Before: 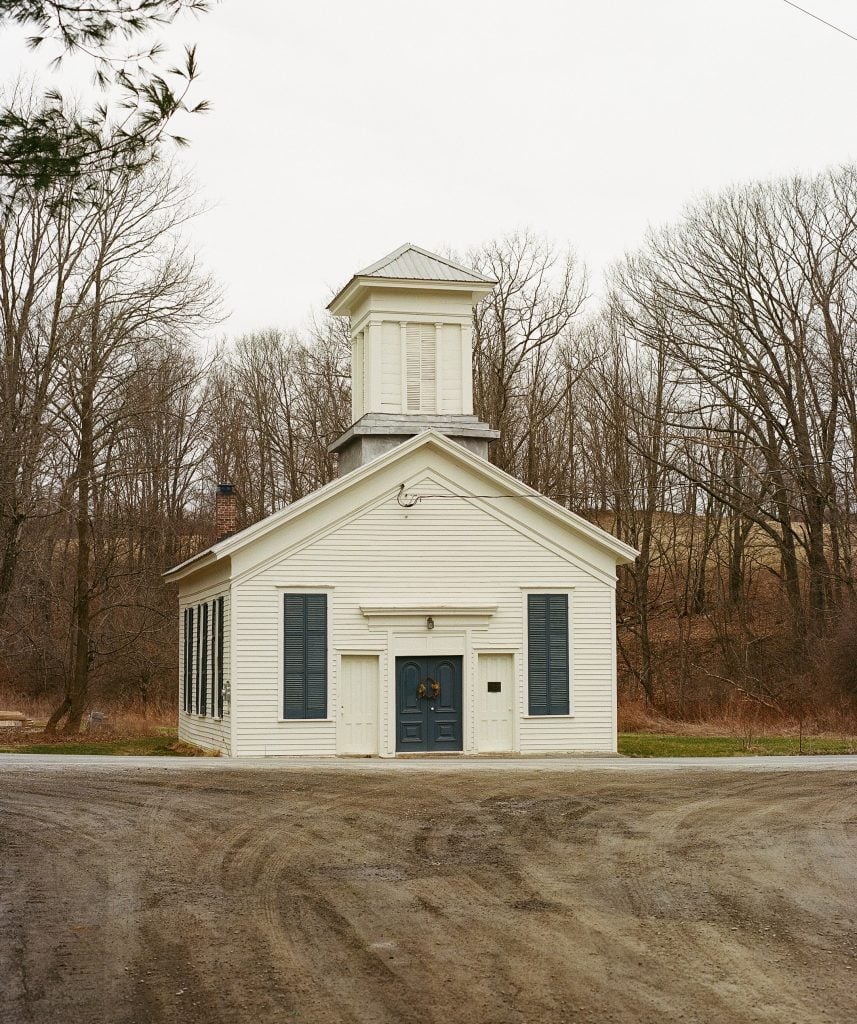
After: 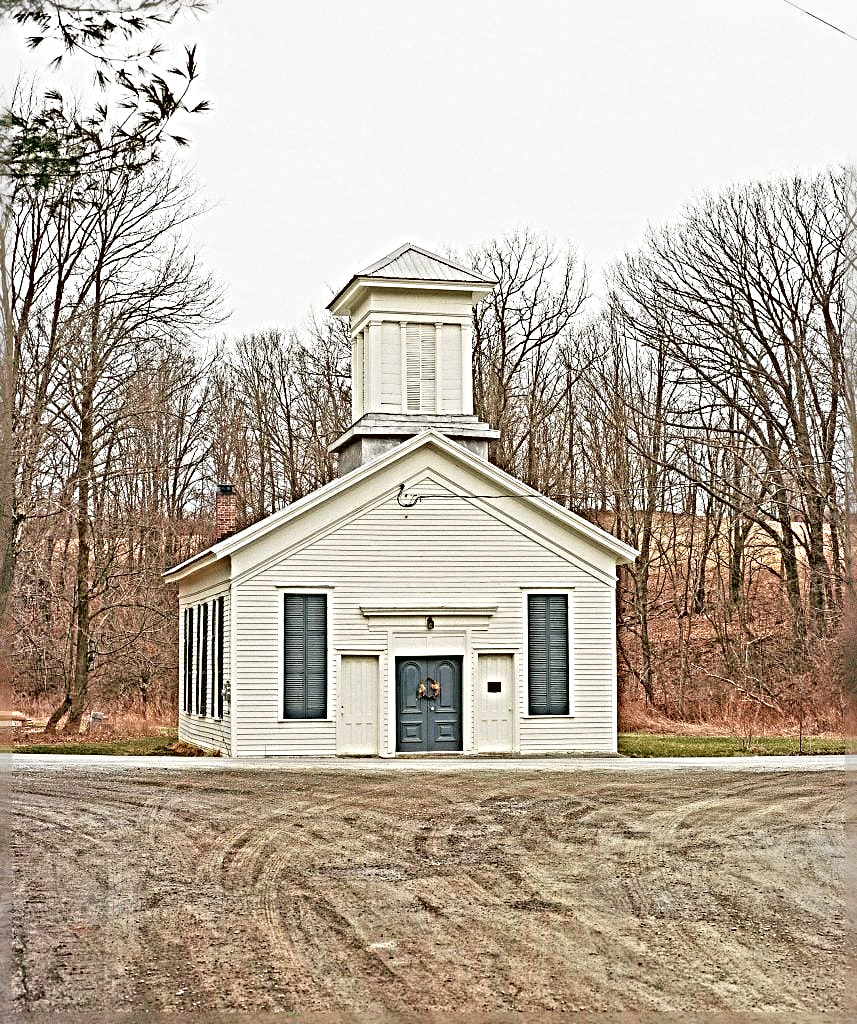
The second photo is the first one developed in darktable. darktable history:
contrast brightness saturation: brightness 0.122
tone curve: curves: ch0 [(0, 0.012) (0.056, 0.046) (0.218, 0.213) (0.606, 0.62) (0.82, 0.846) (1, 1)]; ch1 [(0, 0) (0.226, 0.261) (0.403, 0.437) (0.469, 0.472) (0.495, 0.499) (0.508, 0.503) (0.545, 0.555) (0.59, 0.598) (0.686, 0.728) (1, 1)]; ch2 [(0, 0) (0.269, 0.299) (0.459, 0.45) (0.498, 0.499) (0.523, 0.512) (0.568, 0.558) (0.634, 0.617) (0.698, 0.677) (0.806, 0.769) (1, 1)], color space Lab, independent channels, preserve colors none
tone equalizer: -7 EV 0.161 EV, -6 EV 0.632 EV, -5 EV 1.17 EV, -4 EV 1.33 EV, -3 EV 1.13 EV, -2 EV 0.6 EV, -1 EV 0.151 EV
sharpen: radius 6.291, amount 1.784, threshold 0.16
